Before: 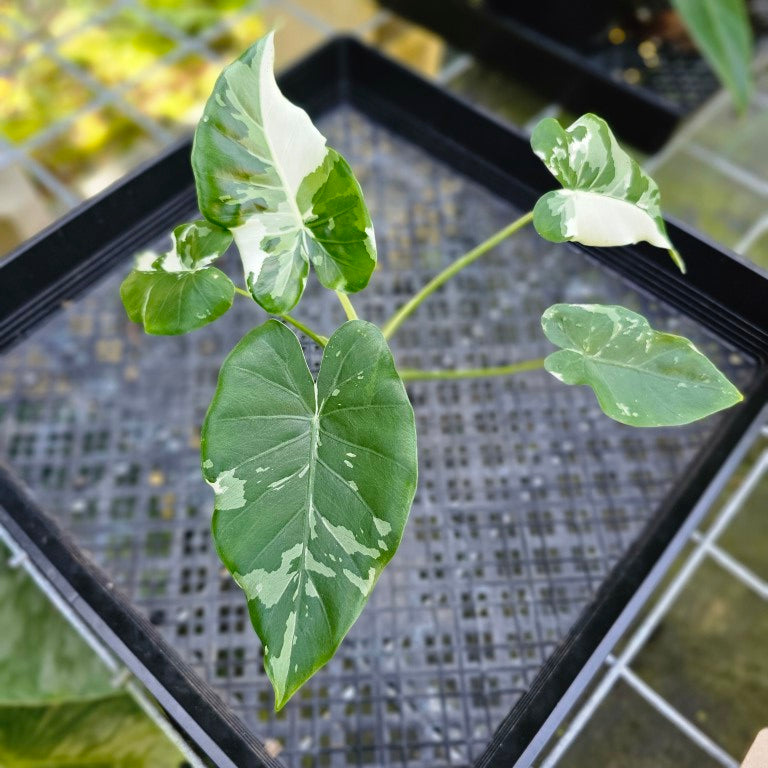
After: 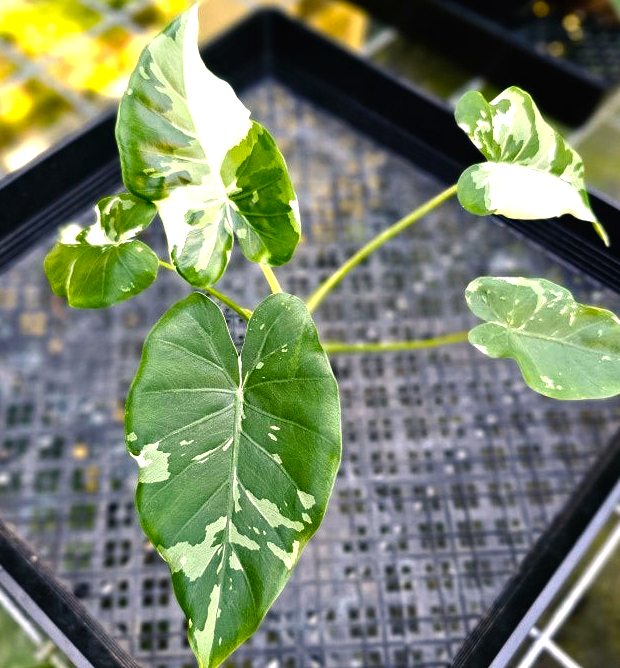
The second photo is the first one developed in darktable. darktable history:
color balance rgb: power › luminance -14.855%, highlights gain › chroma 2.843%, highlights gain › hue 61.57°, linear chroma grading › shadows 31.66%, linear chroma grading › global chroma -2.498%, linear chroma grading › mid-tones 3.957%, perceptual saturation grading › global saturation 14.975%, perceptual brilliance grading › global brilliance -18.385%, perceptual brilliance grading › highlights 28.426%
exposure: black level correction 0, exposure 0.399 EV, compensate highlight preservation false
crop: left 9.988%, top 3.591%, right 9.179%, bottom 9.328%
